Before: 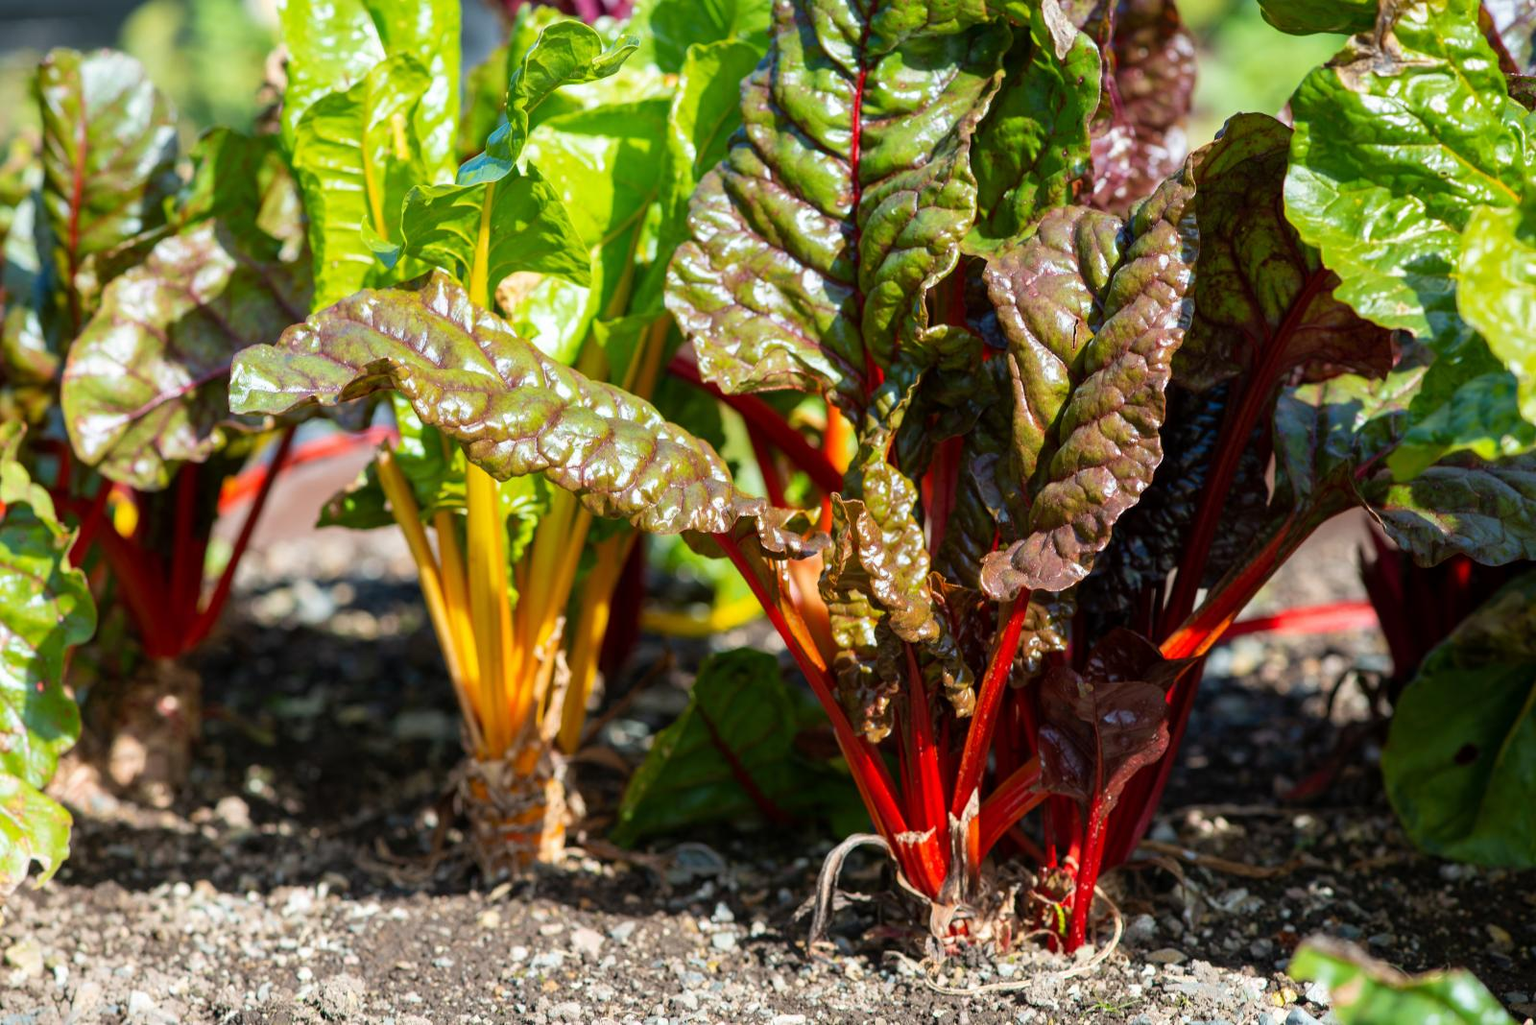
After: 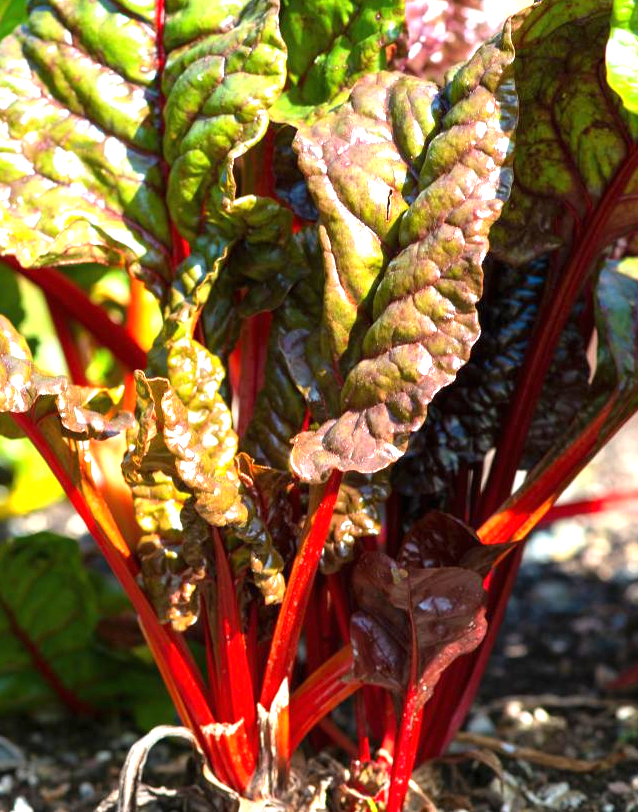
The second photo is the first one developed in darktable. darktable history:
crop: left 45.721%, top 13.393%, right 14.118%, bottom 10.01%
exposure: black level correction 0, exposure 1.2 EV, compensate exposure bias true, compensate highlight preservation false
